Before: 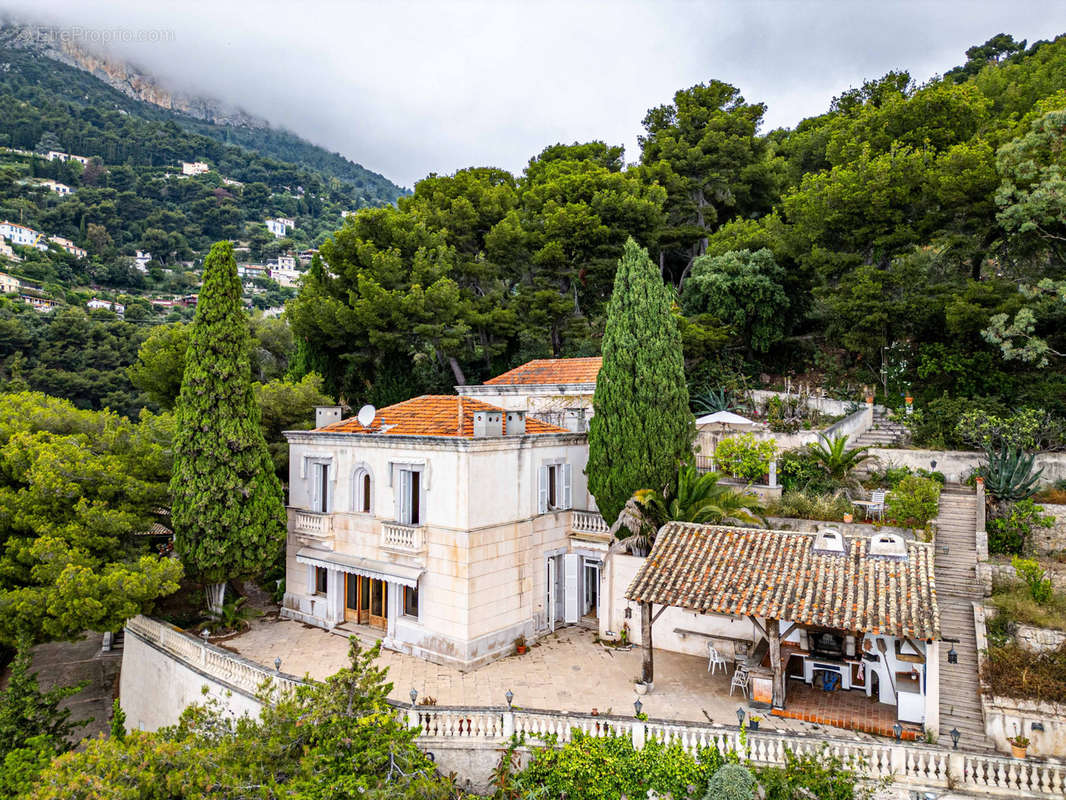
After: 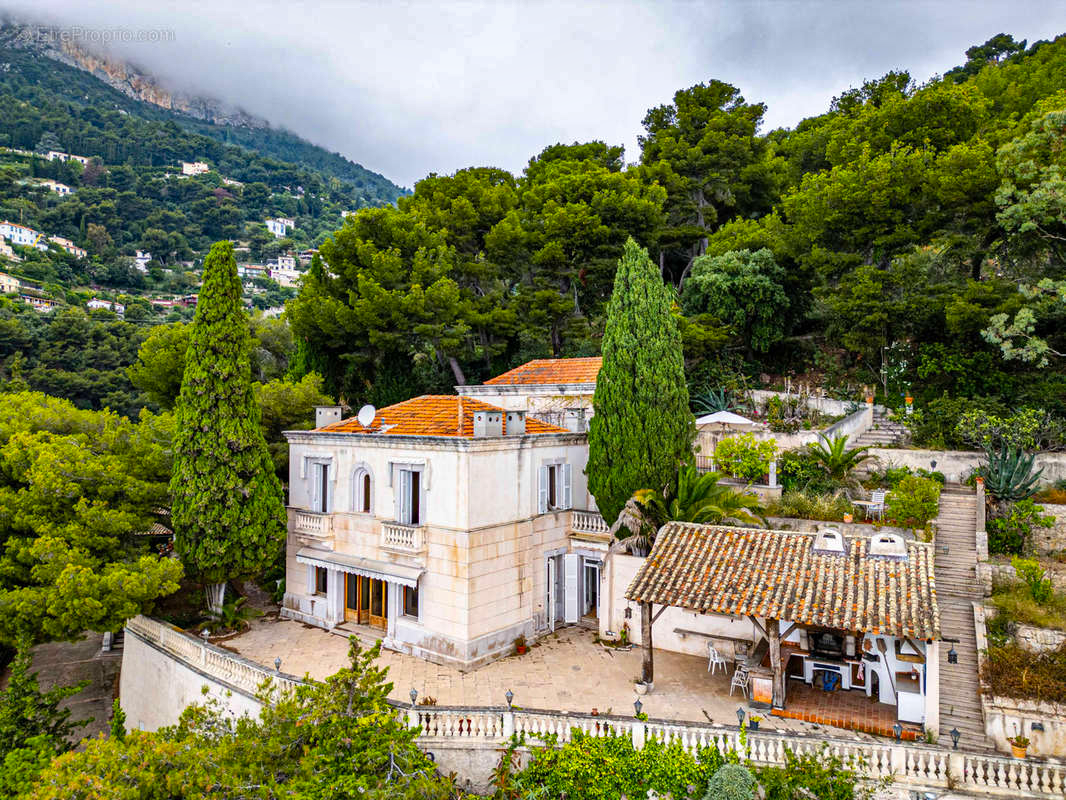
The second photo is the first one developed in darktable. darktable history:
color balance rgb: perceptual saturation grading › global saturation 20%, global vibrance 20%
shadows and highlights: radius 108.52, shadows 44.07, highlights -67.8, low approximation 0.01, soften with gaussian
